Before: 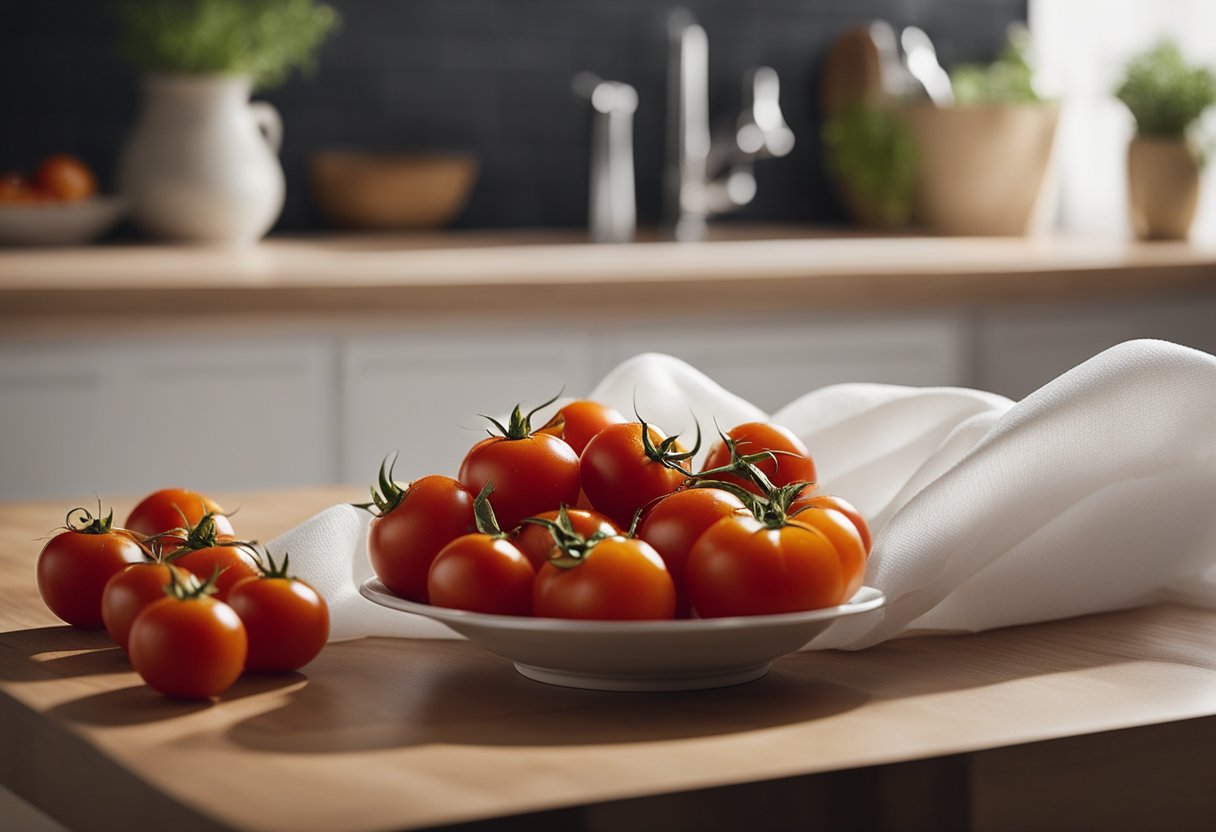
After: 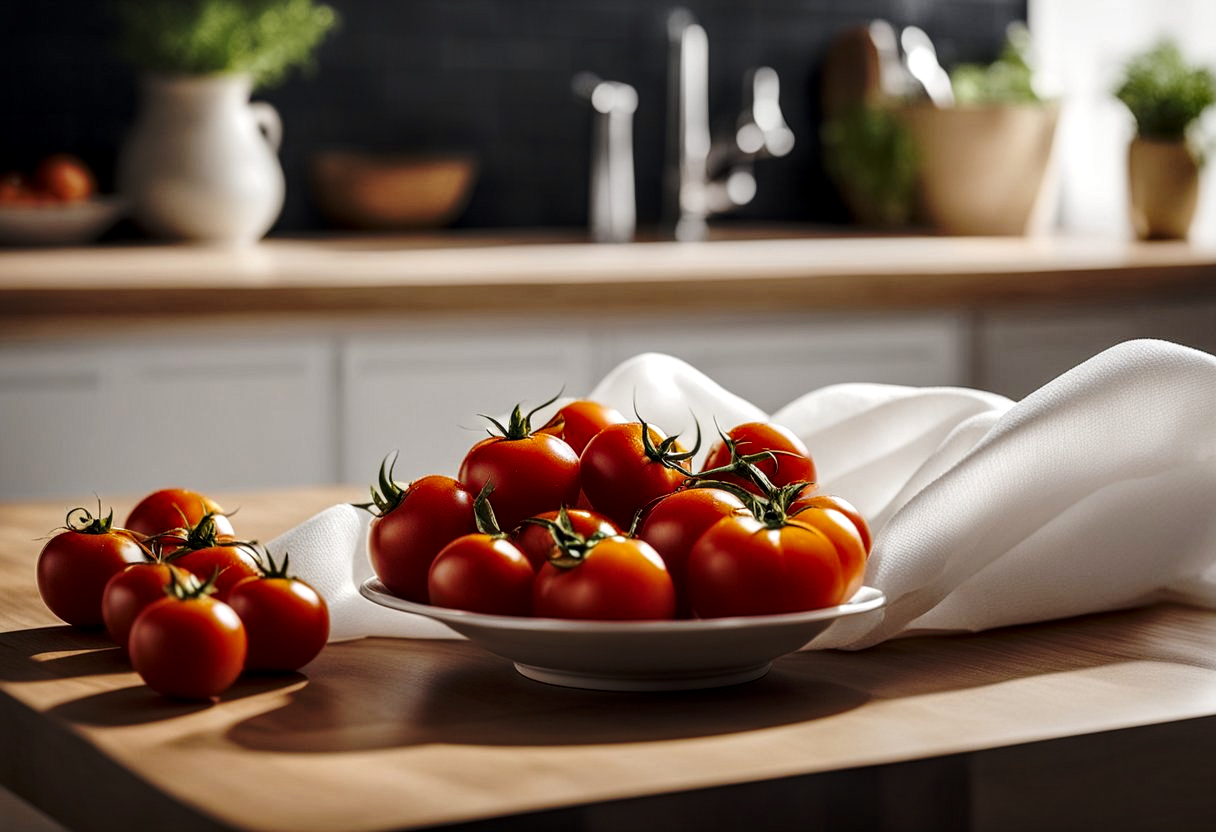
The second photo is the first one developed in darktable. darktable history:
base curve: curves: ch0 [(0, 0) (0.073, 0.04) (0.157, 0.139) (0.492, 0.492) (0.758, 0.758) (1, 1)], preserve colors none
local contrast: detail 150%
